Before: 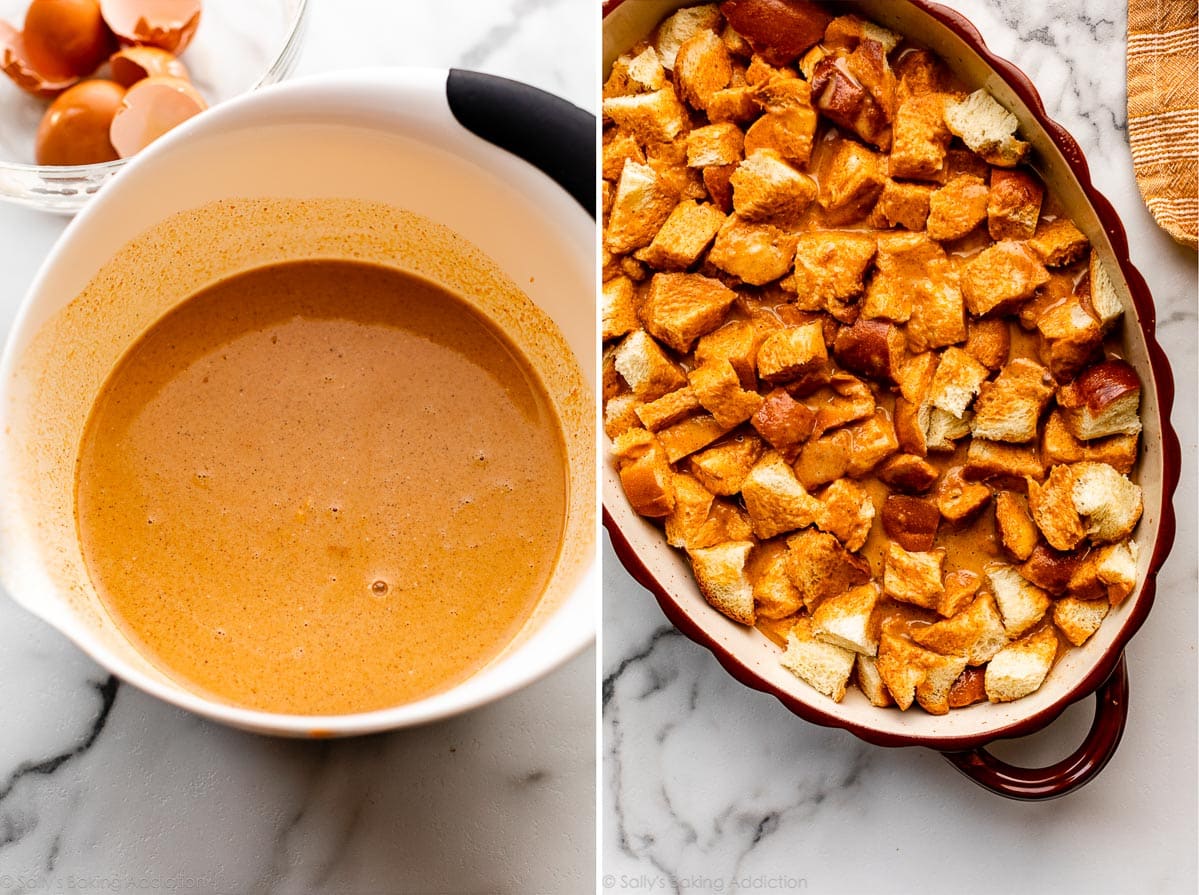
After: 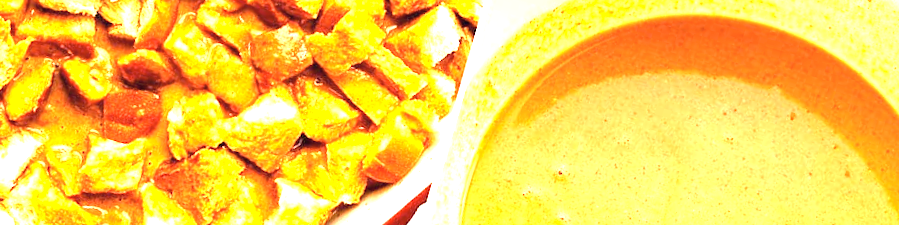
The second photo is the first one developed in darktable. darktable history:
contrast brightness saturation: brightness 0.13
exposure: exposure 2.25 EV, compensate highlight preservation false
crop and rotate: angle 16.12°, top 30.835%, bottom 35.653%
